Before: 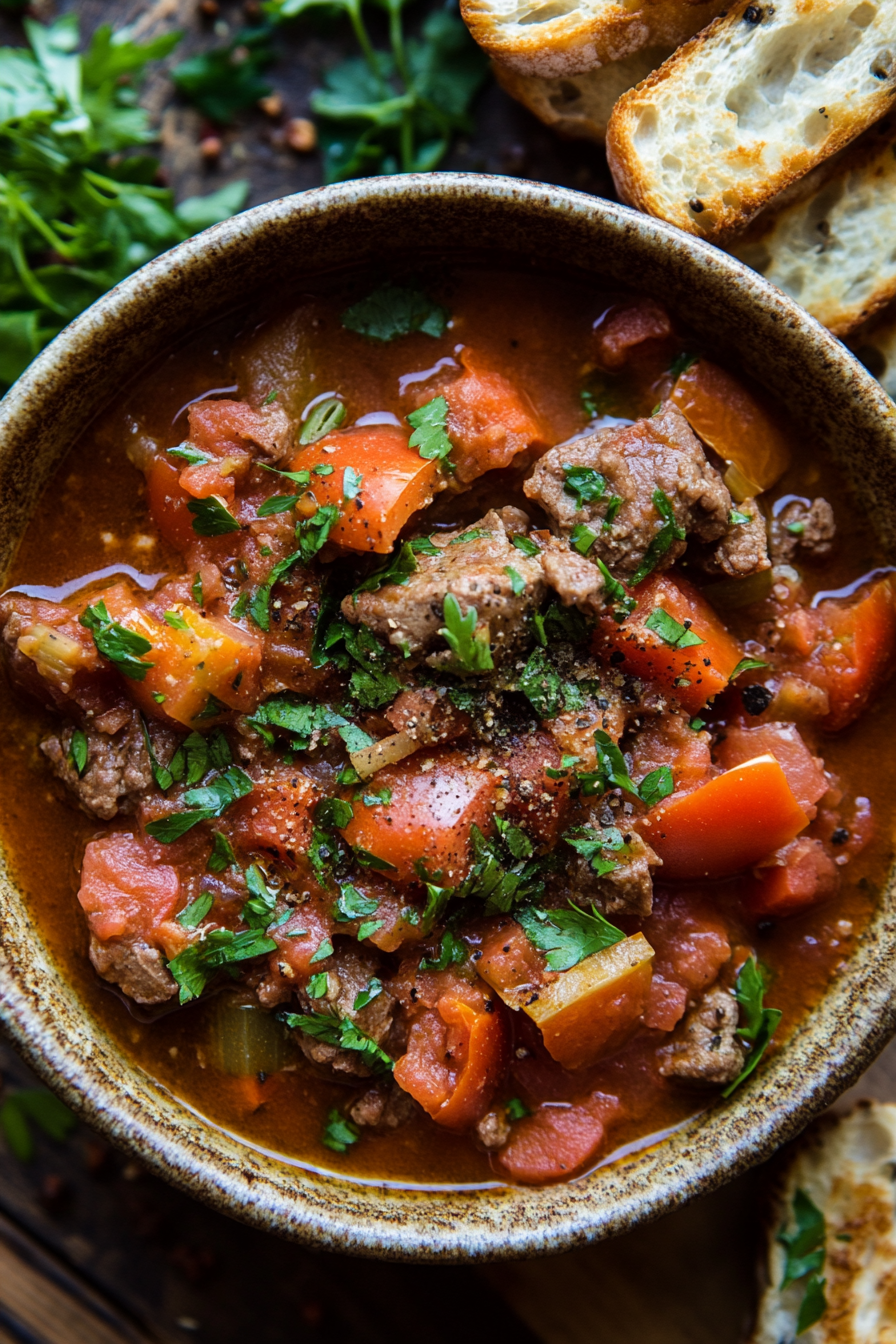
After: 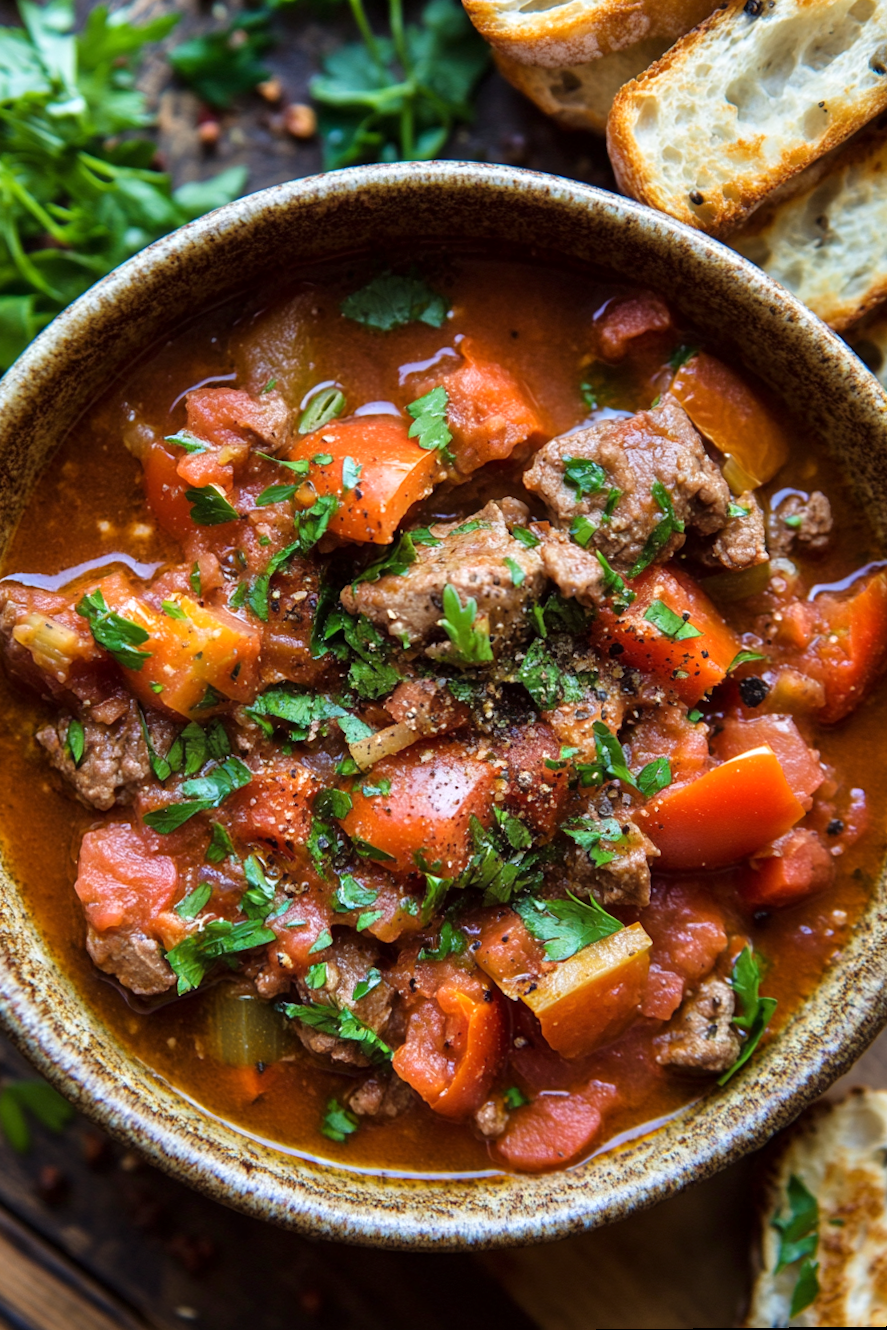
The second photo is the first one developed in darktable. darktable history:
rotate and perspective: rotation 0.174°, lens shift (vertical) 0.013, lens shift (horizontal) 0.019, shear 0.001, automatic cropping original format, crop left 0.007, crop right 0.991, crop top 0.016, crop bottom 0.997
tone equalizer: -8 EV 1 EV, -7 EV 1 EV, -6 EV 1 EV, -5 EV 1 EV, -4 EV 1 EV, -3 EV 0.75 EV, -2 EV 0.5 EV, -1 EV 0.25 EV
